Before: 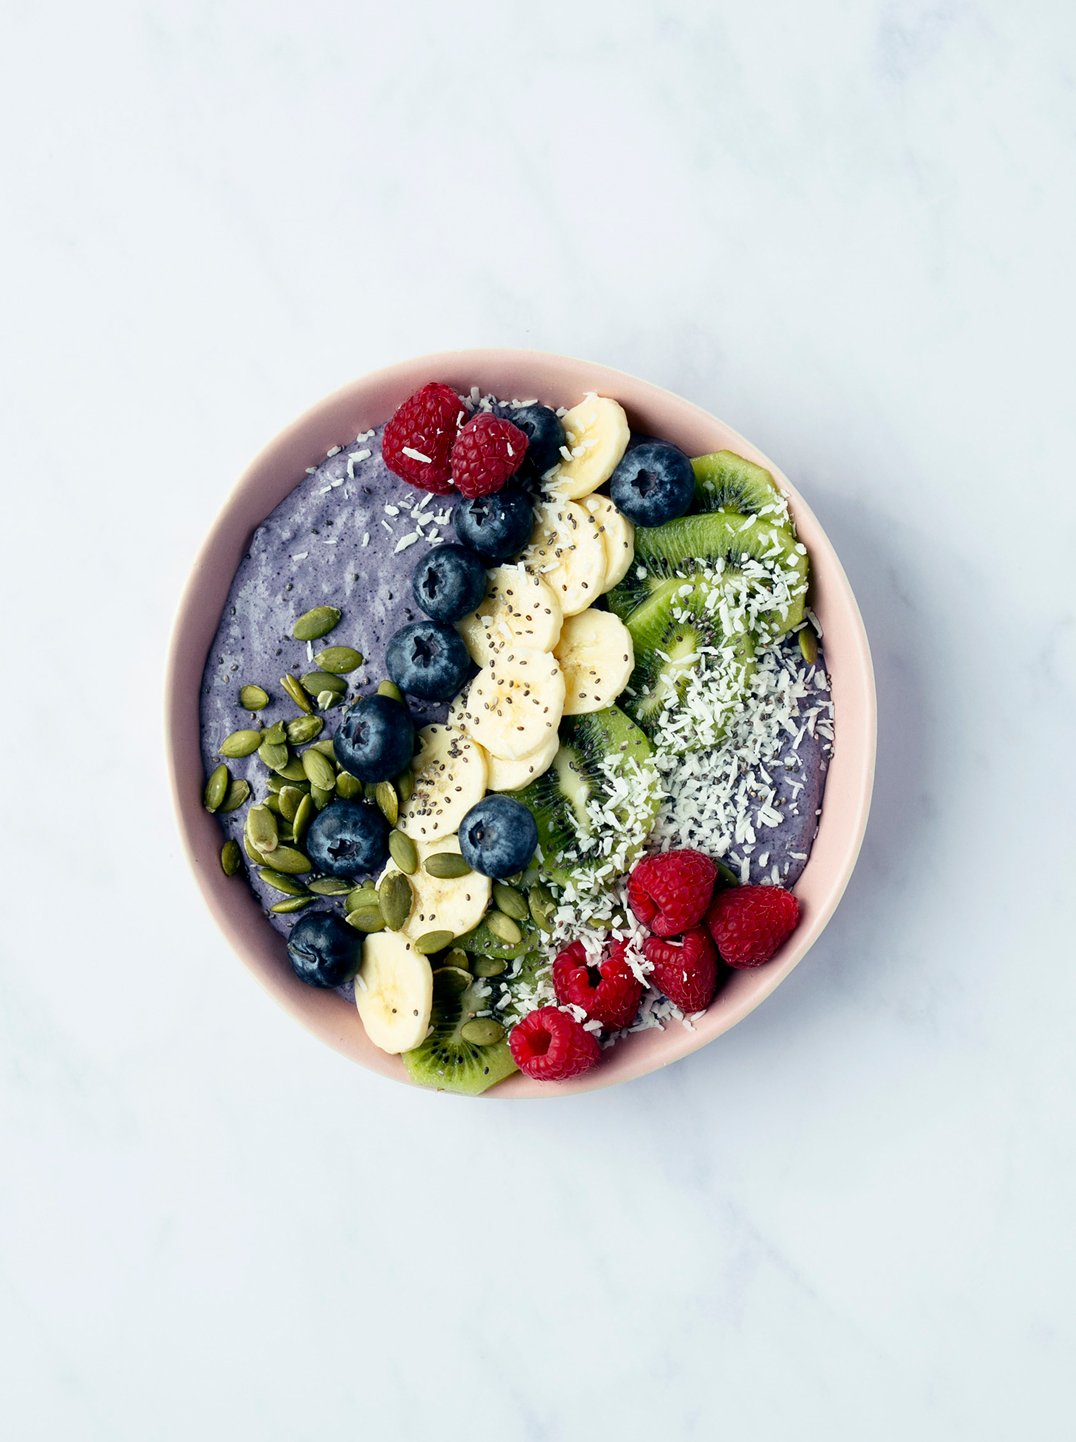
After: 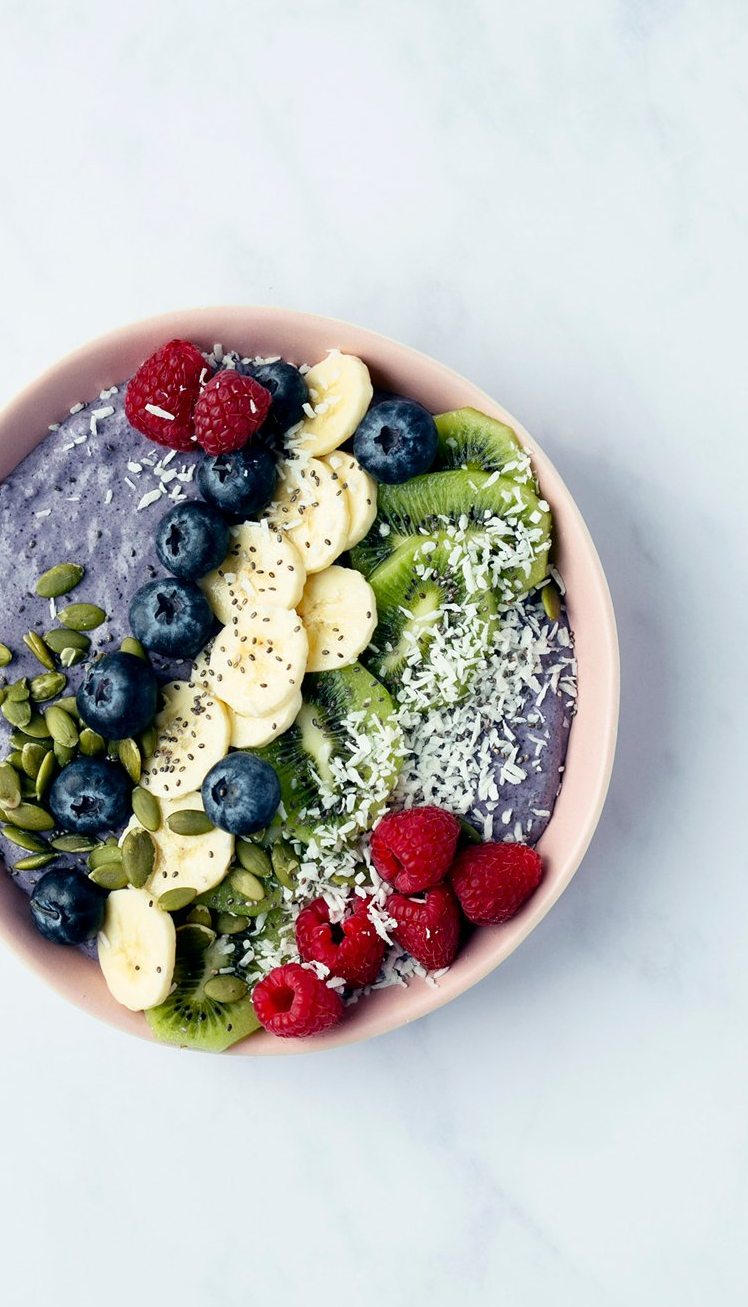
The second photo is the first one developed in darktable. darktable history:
crop and rotate: left 23.938%, top 3.005%, right 6.517%, bottom 6.348%
